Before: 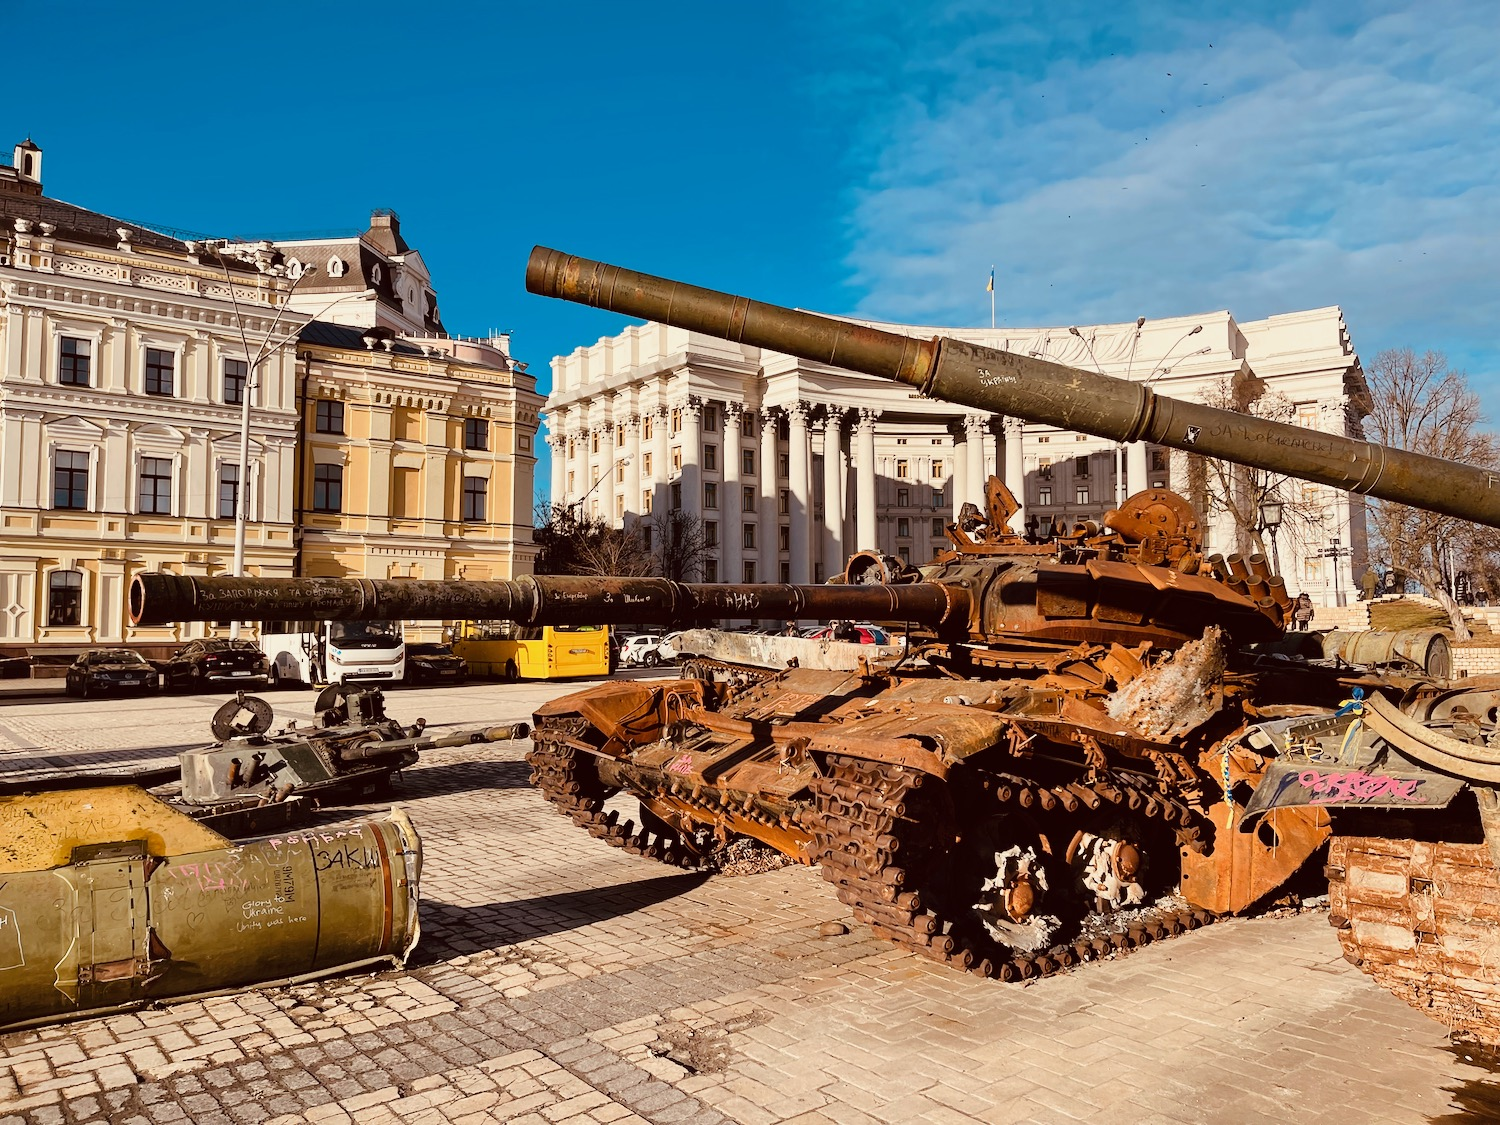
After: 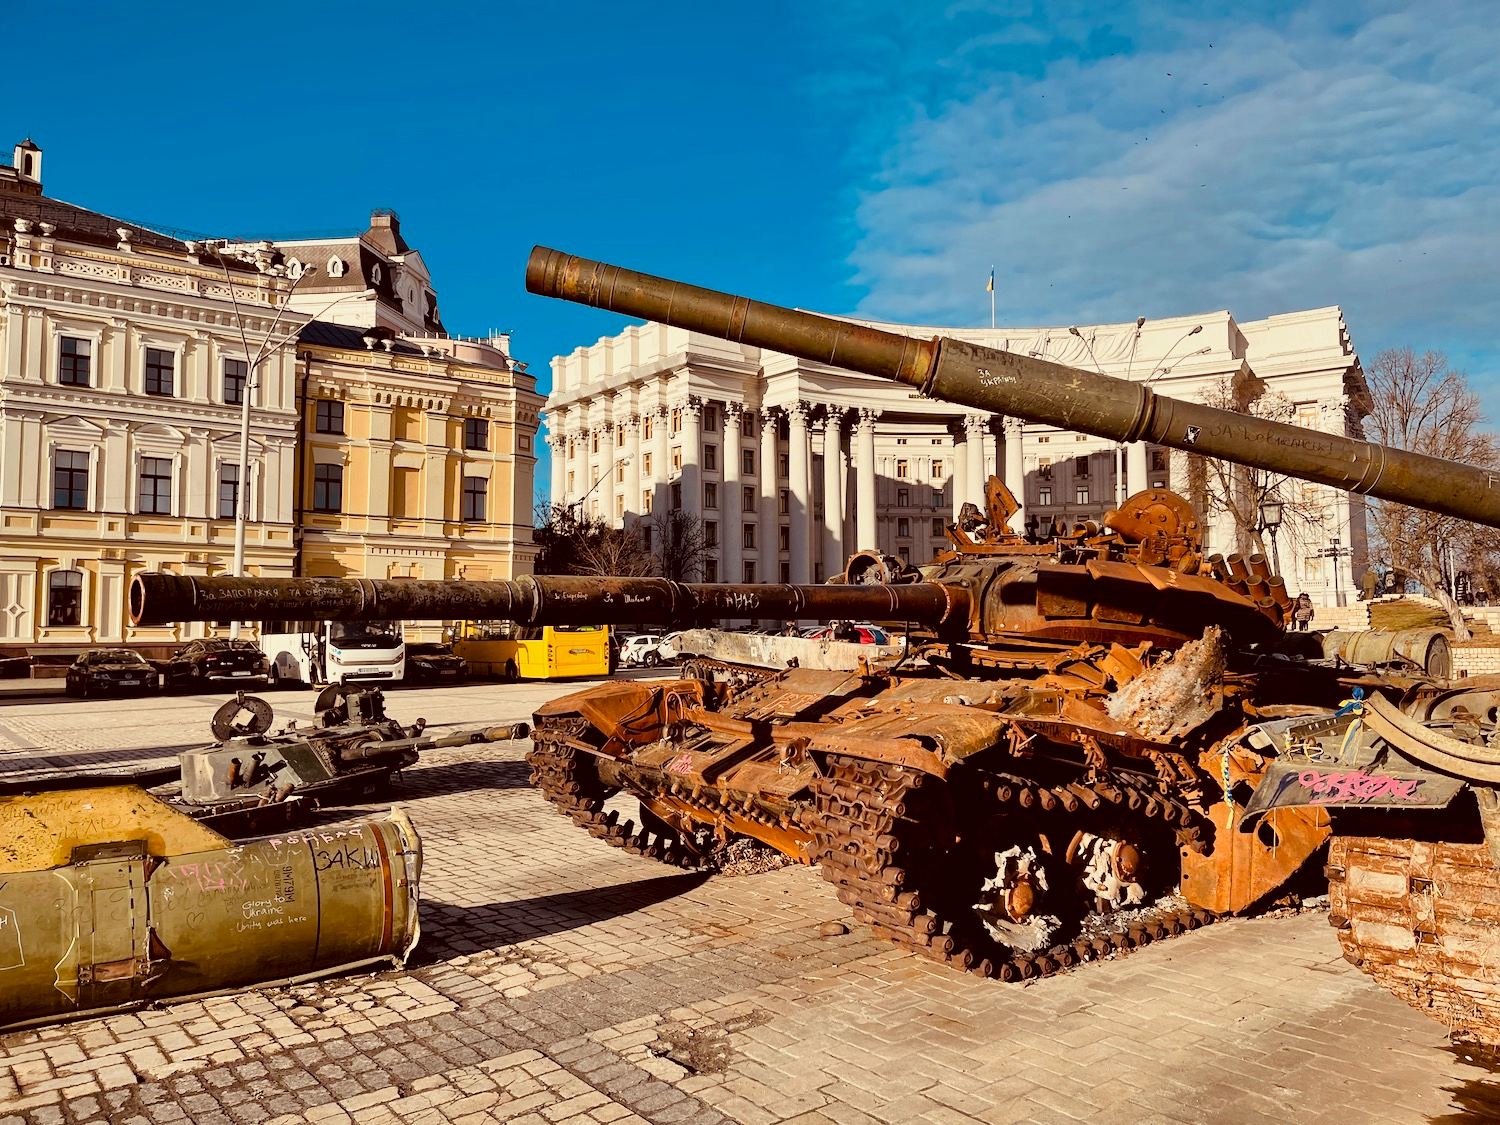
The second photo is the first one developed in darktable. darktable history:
shadows and highlights: shadows 30.63, highlights -63.16, soften with gaussian
color correction: highlights a* -1.19, highlights b* 4.58, shadows a* 3.53
